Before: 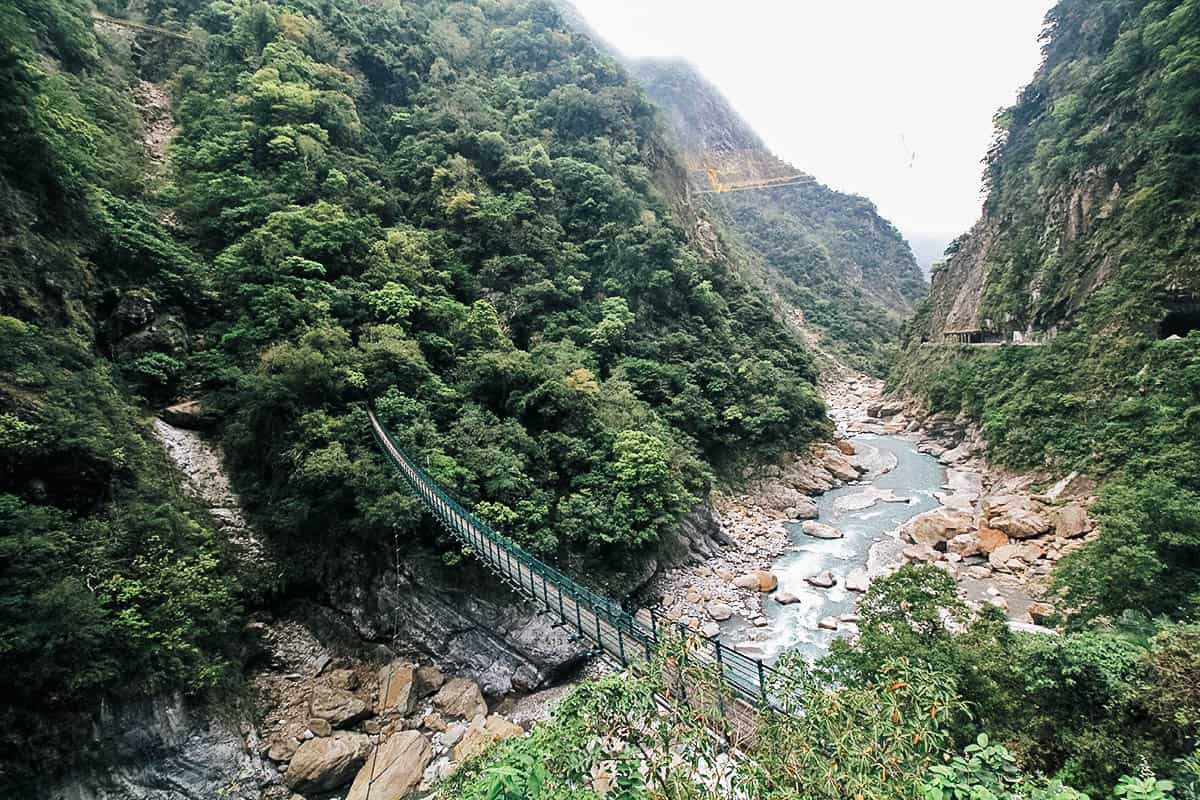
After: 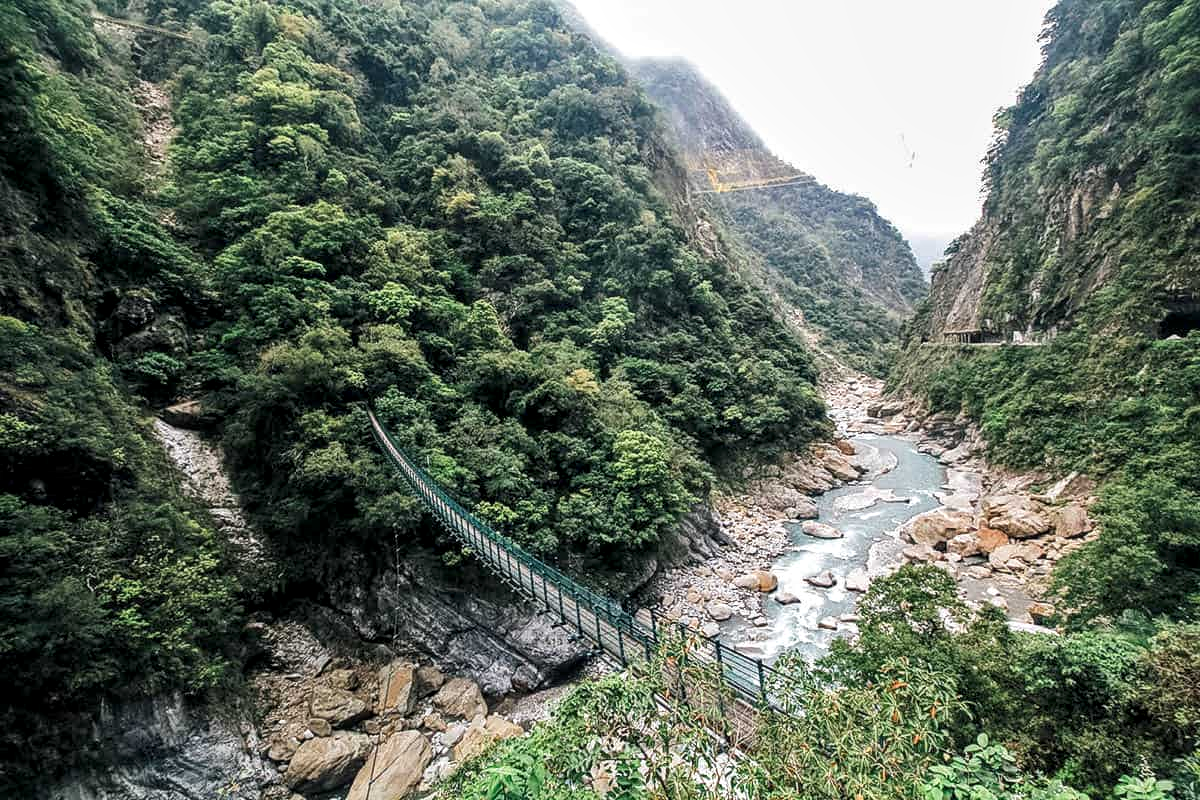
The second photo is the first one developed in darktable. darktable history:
tone curve: color space Lab, independent channels, preserve colors none
local contrast: detail 130%
